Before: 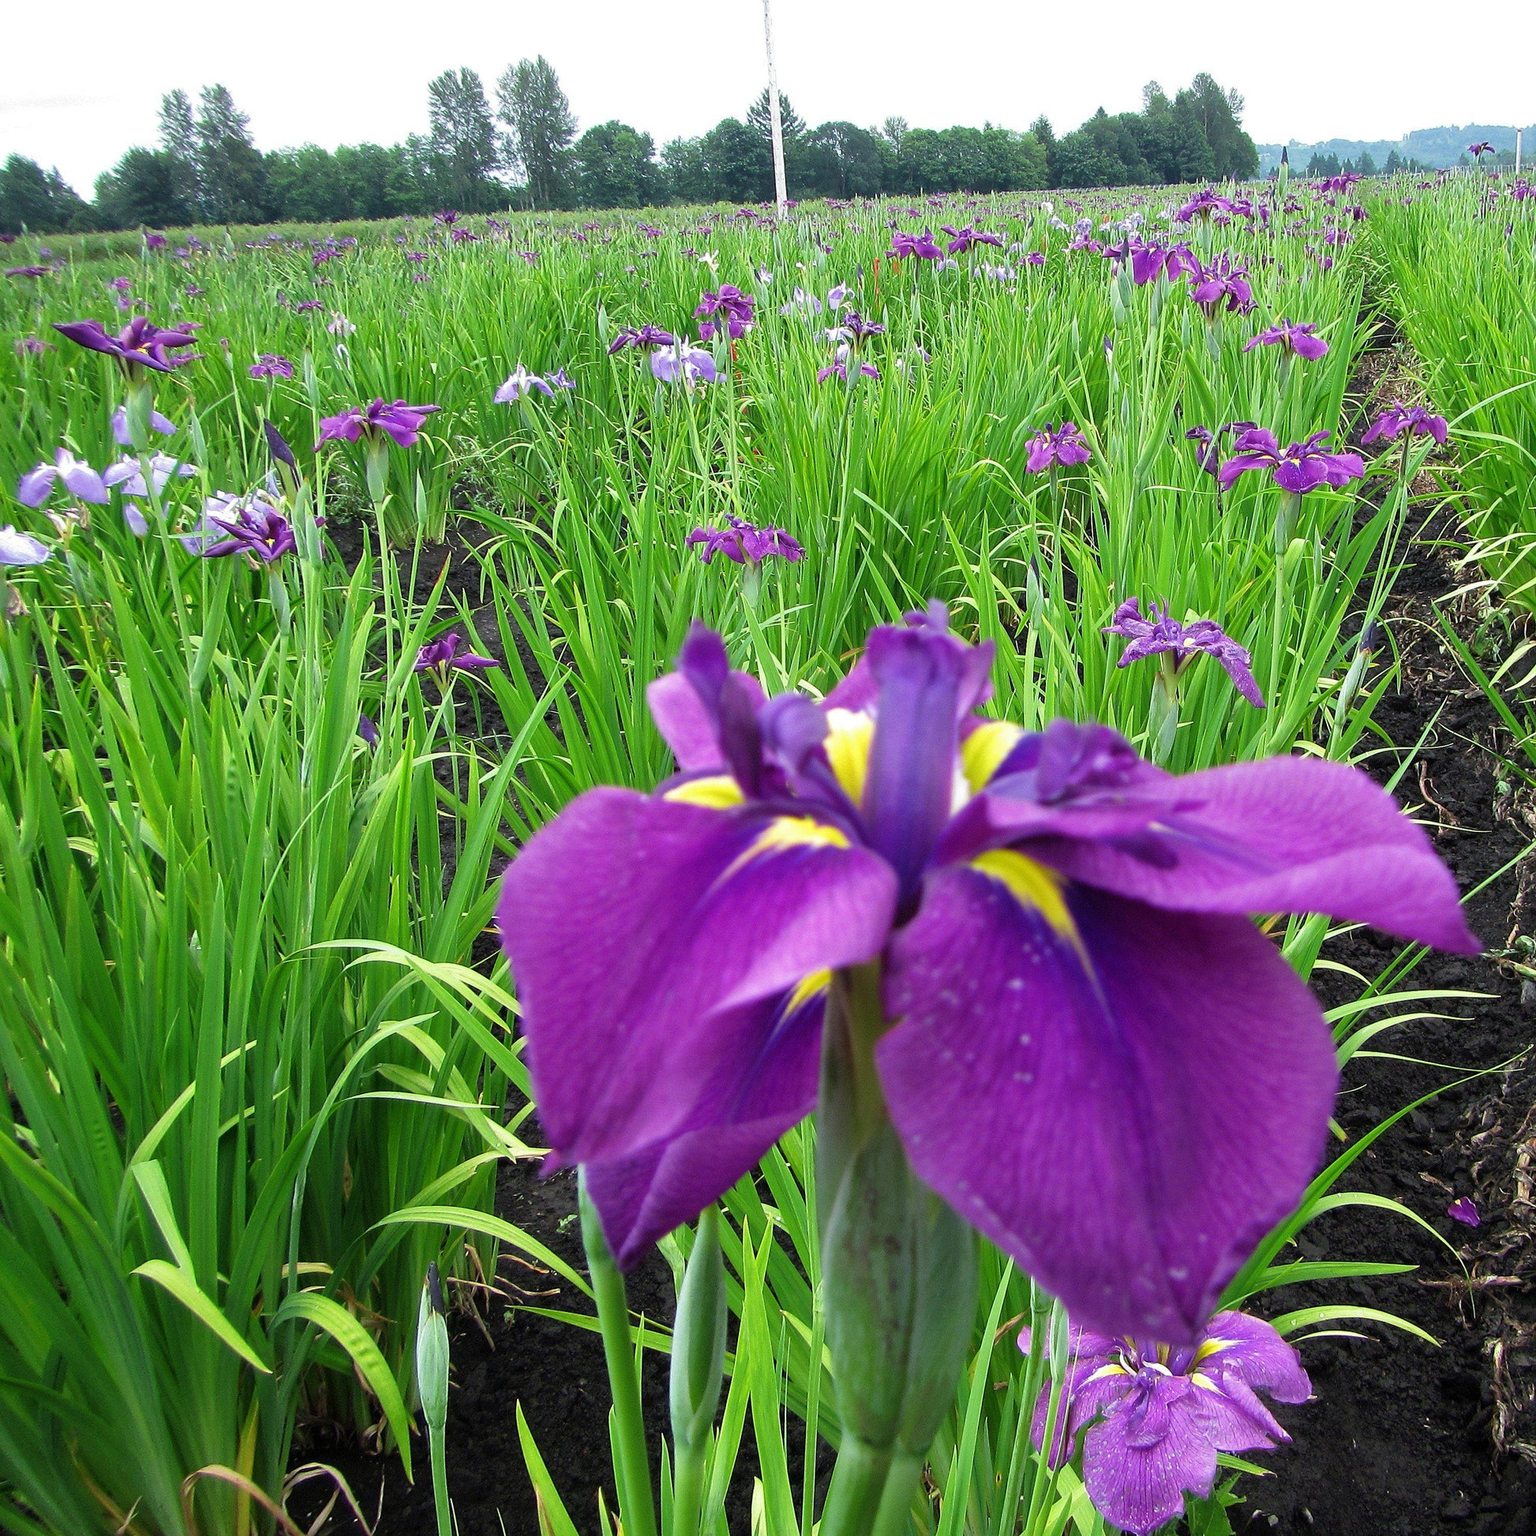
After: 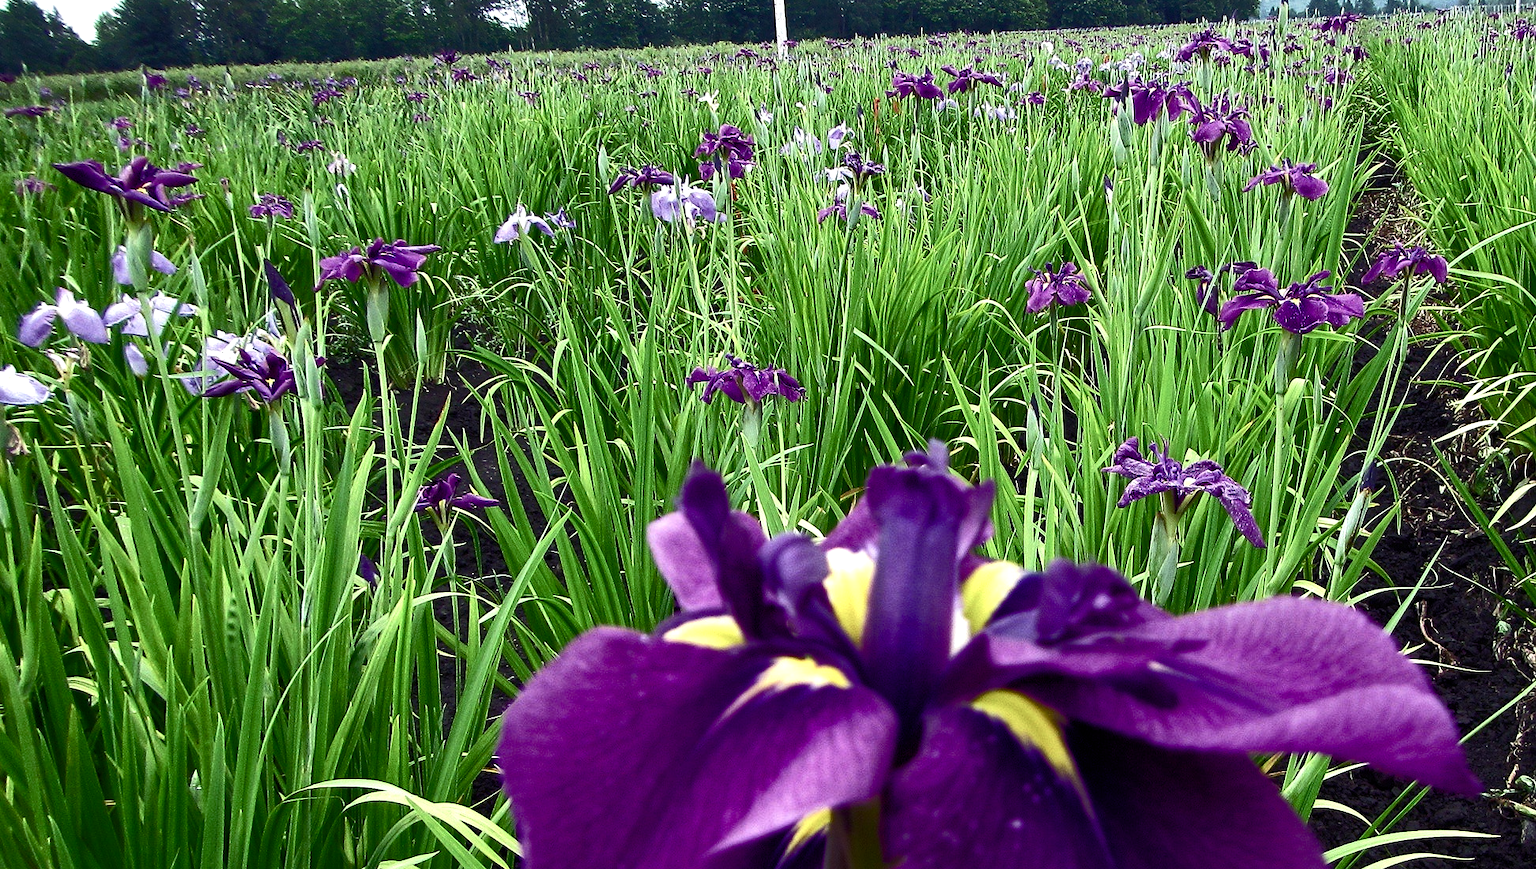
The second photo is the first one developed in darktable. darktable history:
exposure: black level correction 0.001, exposure 0.193 EV, compensate highlight preservation false
crop and rotate: top 10.469%, bottom 32.874%
color balance rgb: shadows lift › luminance -21.758%, shadows lift › chroma 9.124%, shadows lift › hue 283.15°, highlights gain › luminance 10.062%, perceptual saturation grading › global saturation 0.632%, perceptual saturation grading › highlights -29.537%, perceptual saturation grading › mid-tones 30.073%, perceptual saturation grading › shadows 58.941%, perceptual brilliance grading › highlights 1.681%, perceptual brilliance grading › mid-tones -49.403%, perceptual brilliance grading › shadows -49.678%, global vibrance 20%
